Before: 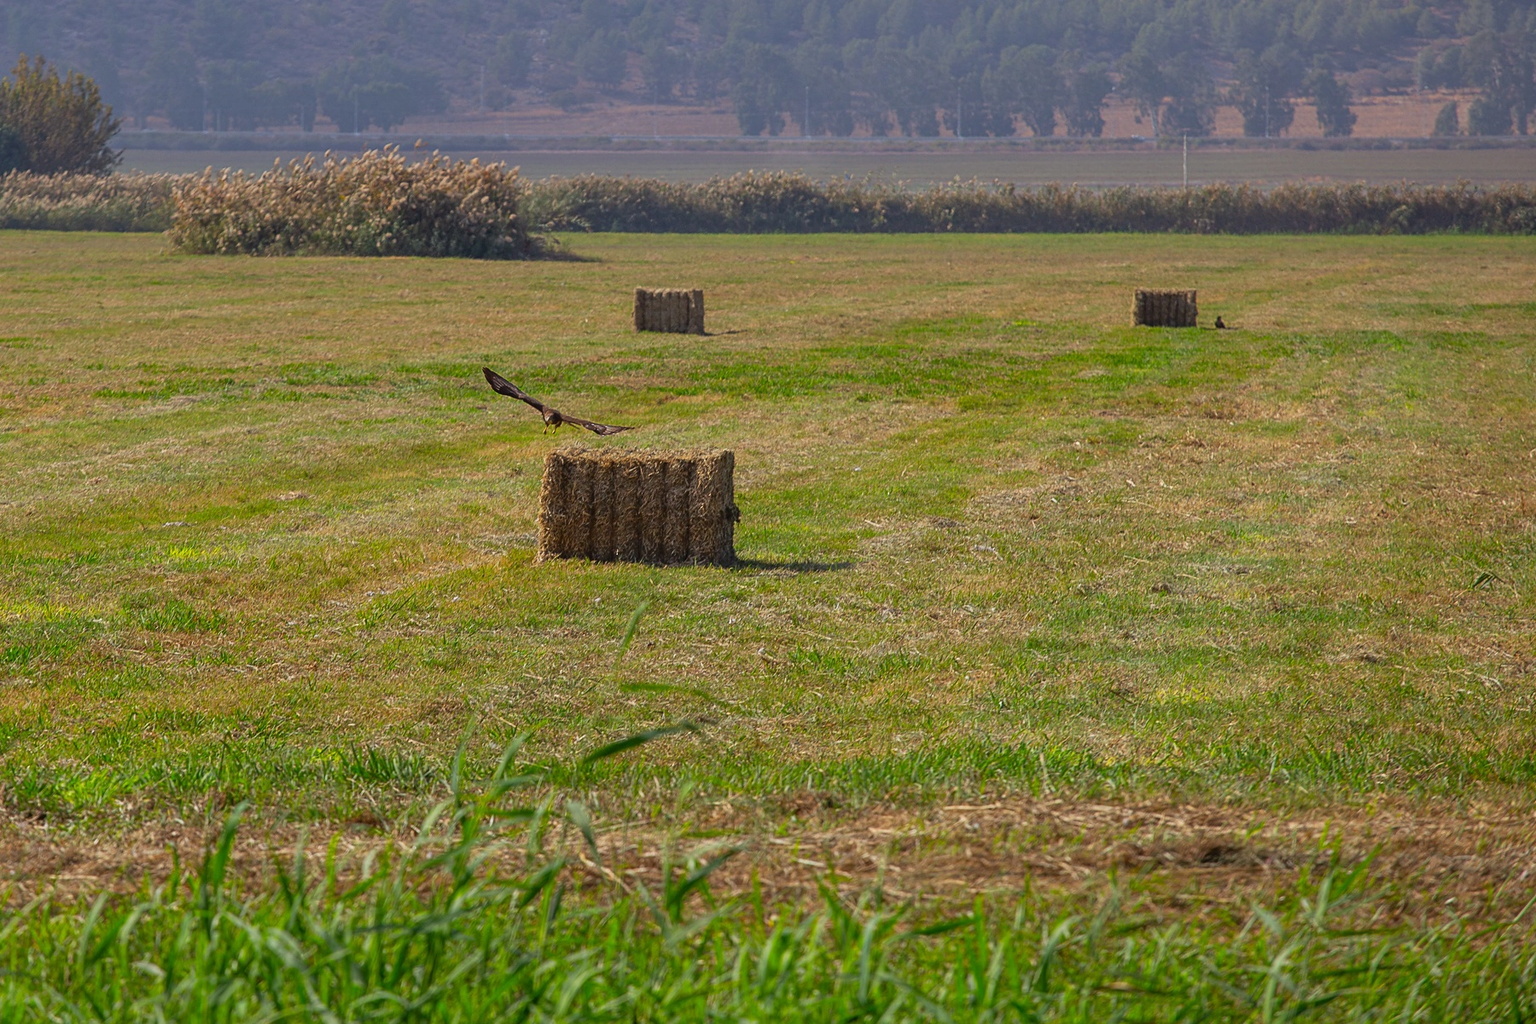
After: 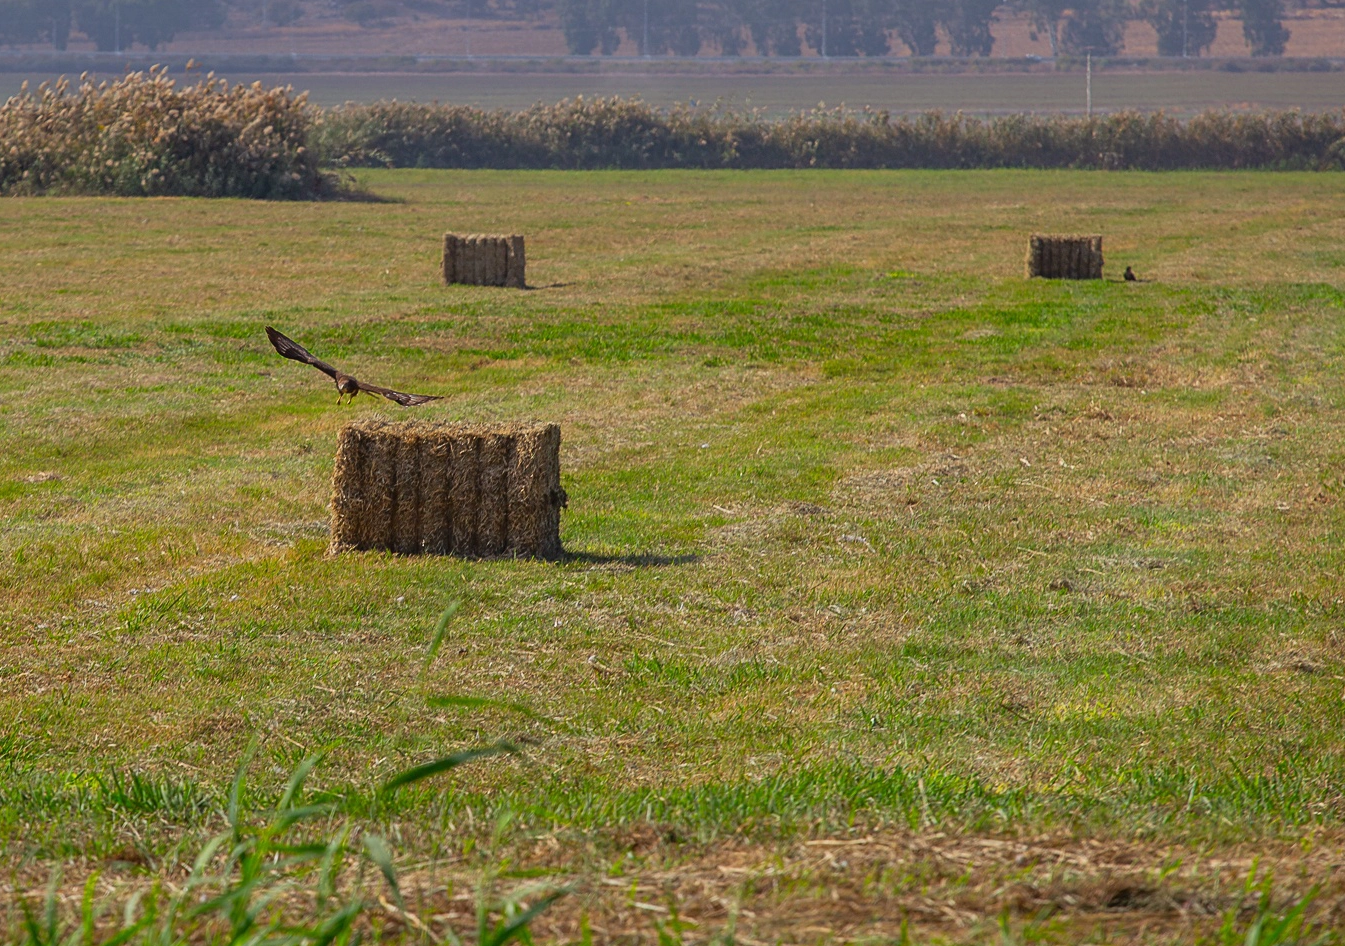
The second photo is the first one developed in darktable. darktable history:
crop: left 16.677%, top 8.712%, right 8.574%, bottom 12.443%
